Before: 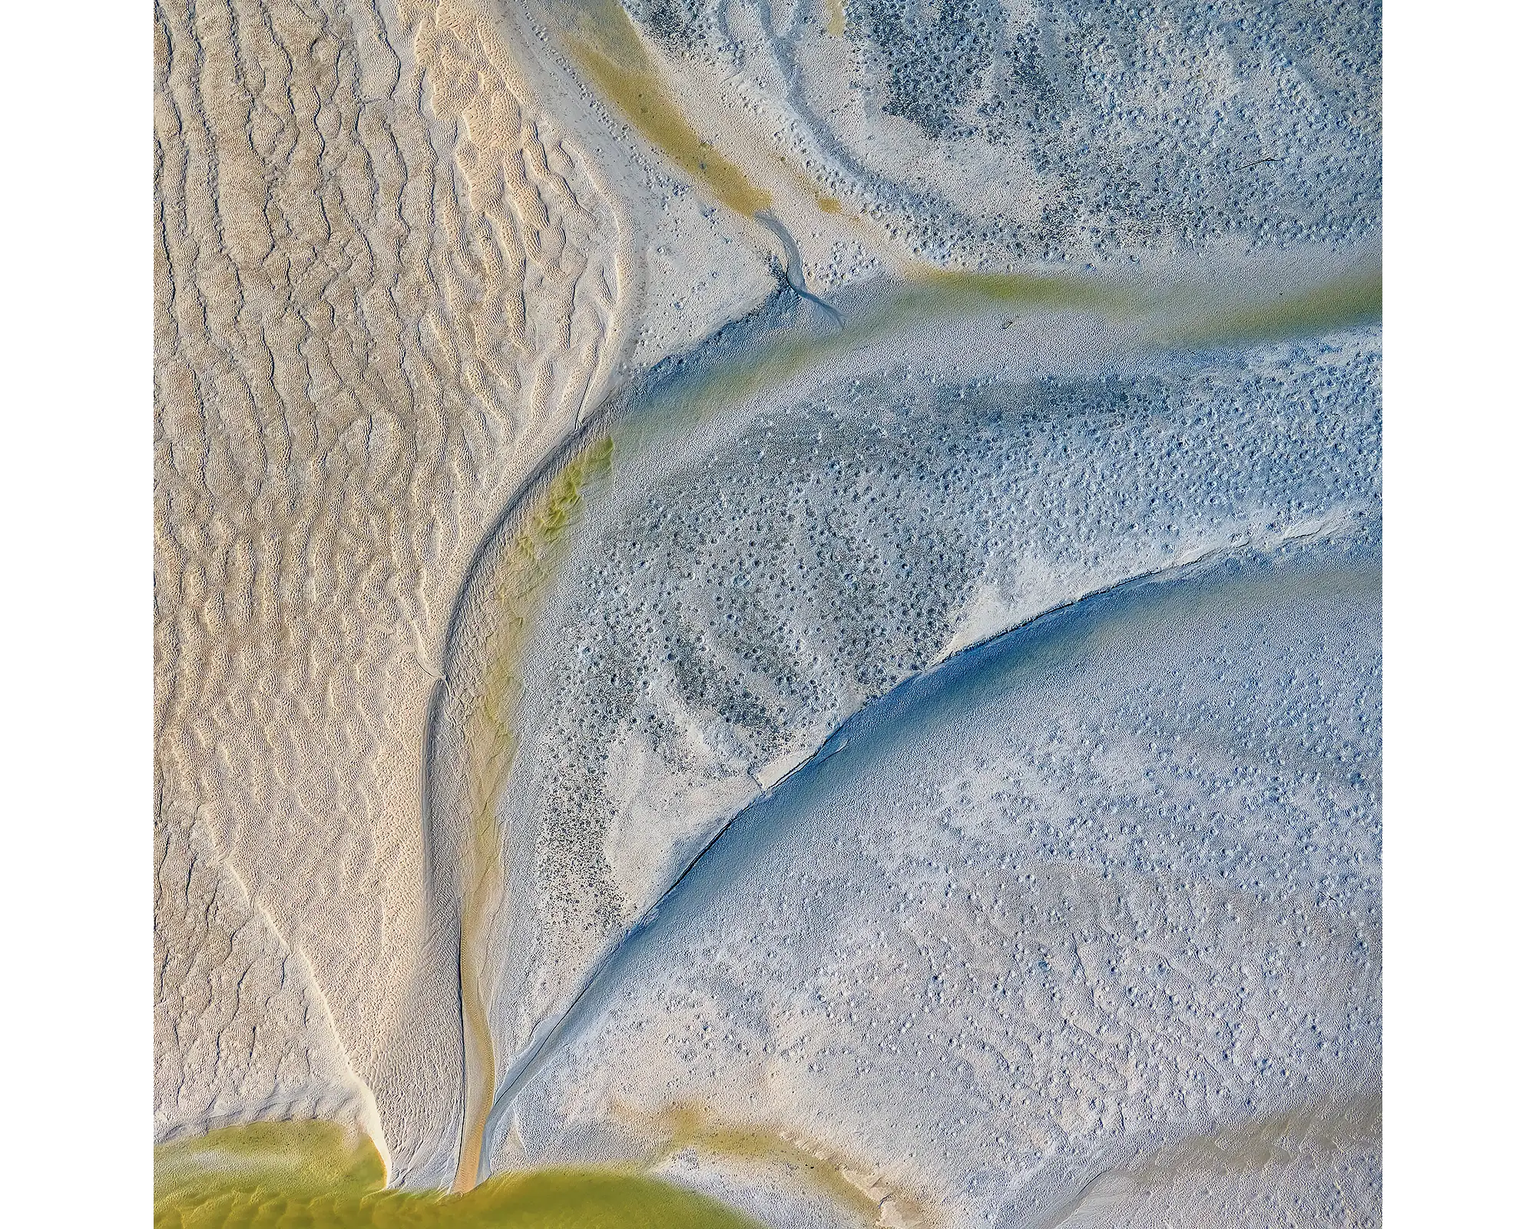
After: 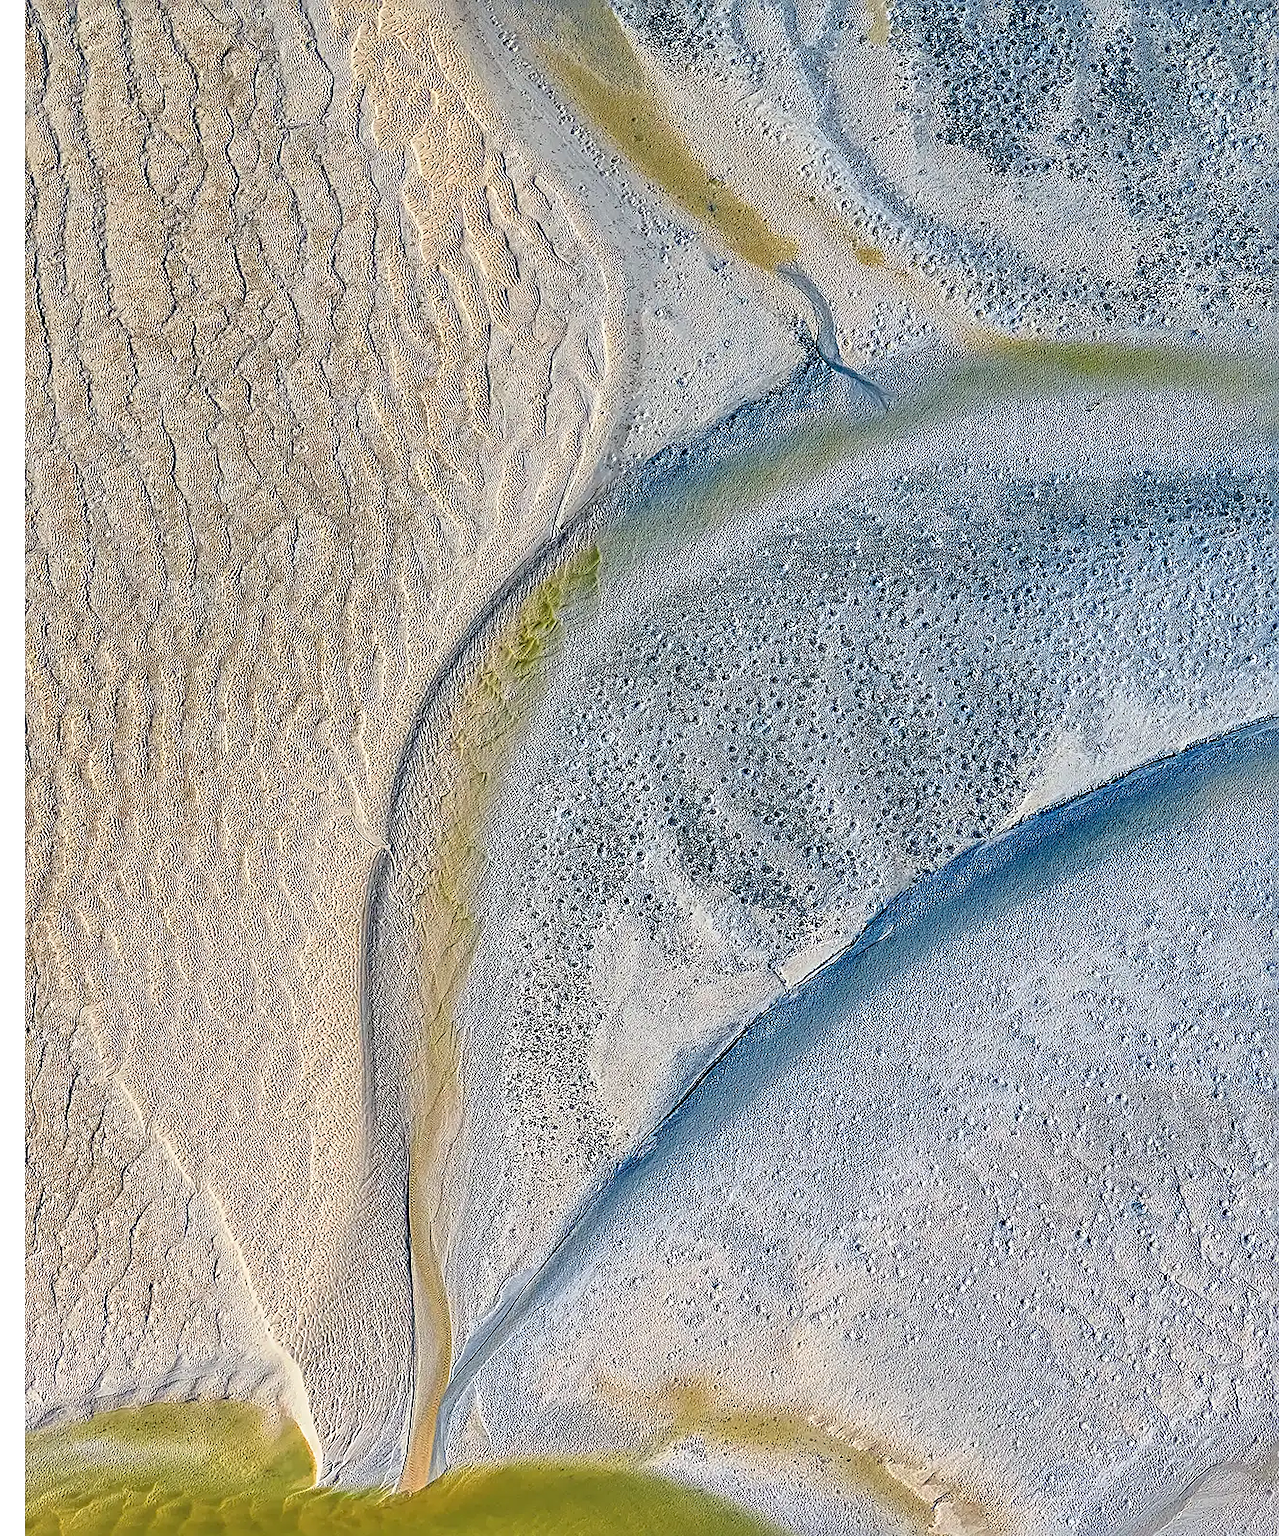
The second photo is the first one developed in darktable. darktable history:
contrast brightness saturation: contrast 0.039, saturation 0.07
crop and rotate: left 8.726%, right 24.629%
sharpen: radius 3.073
